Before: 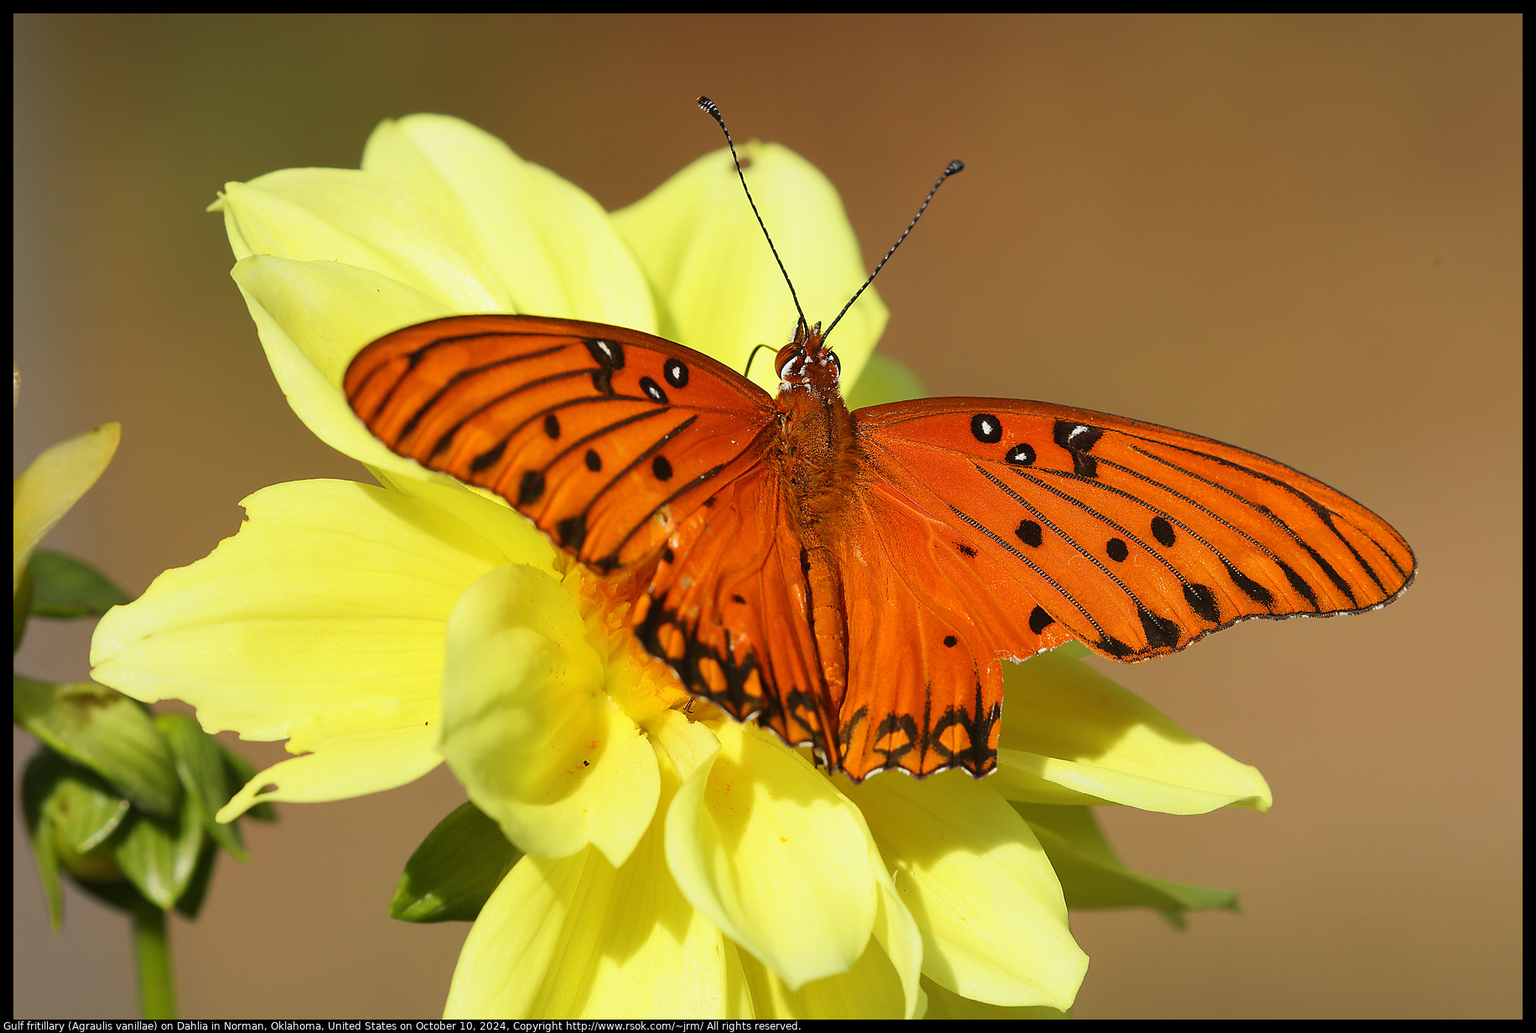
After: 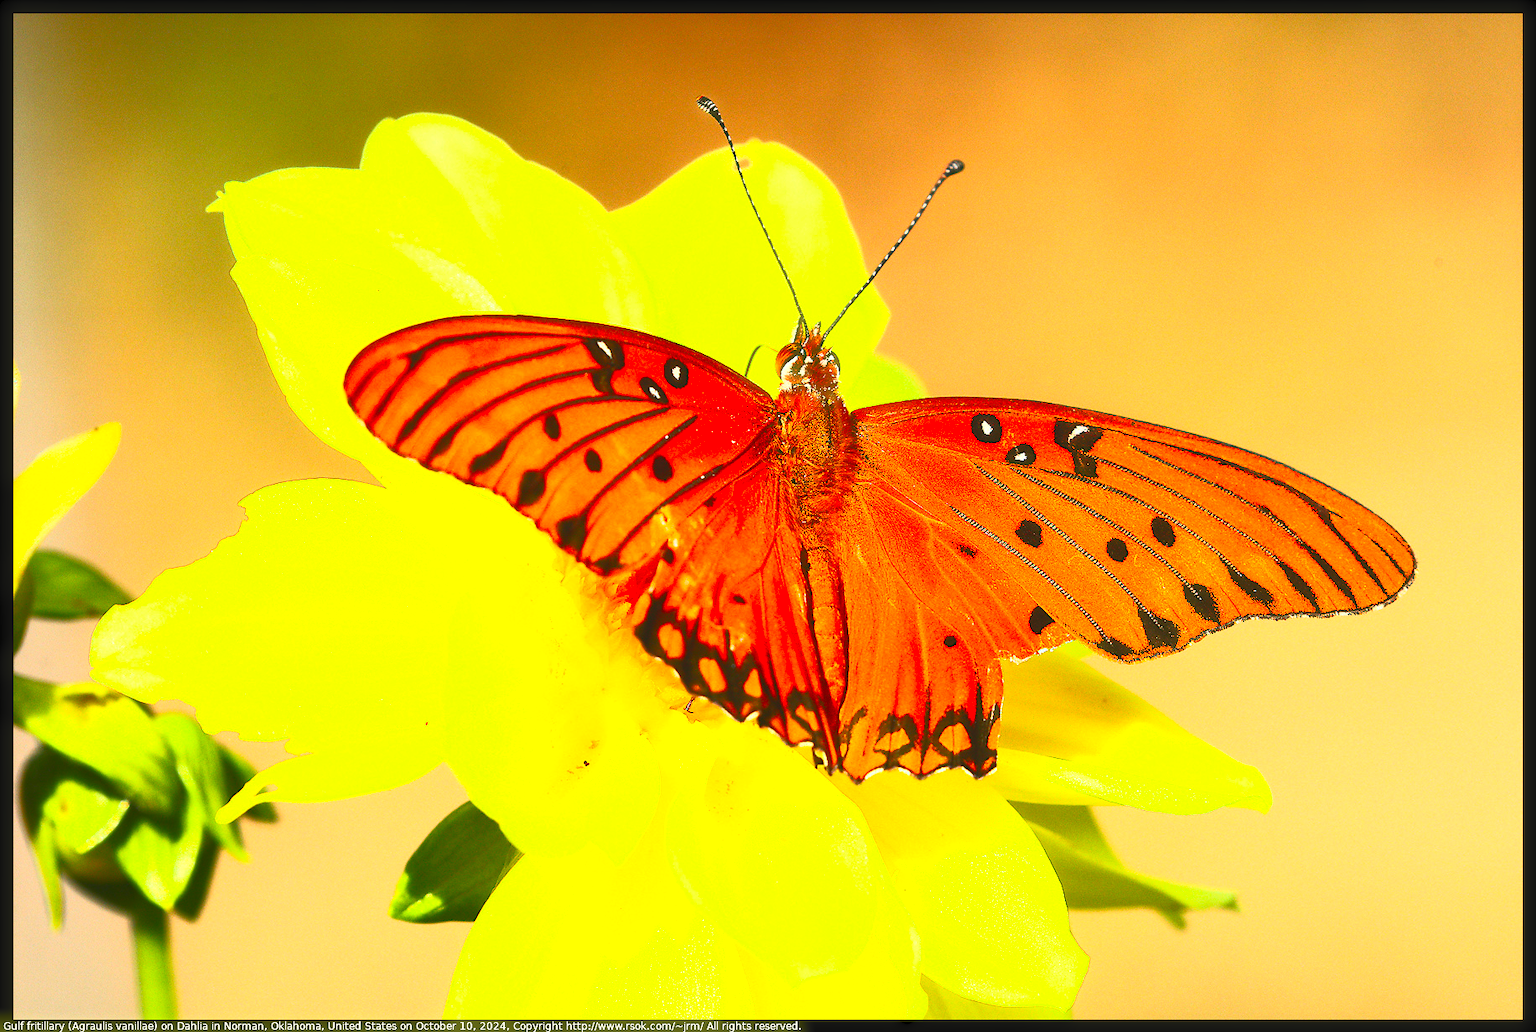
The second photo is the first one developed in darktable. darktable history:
contrast brightness saturation: contrast 0.996, brightness 0.982, saturation 0.986
haze removal: strength -0.091, compatibility mode true, adaptive false
exposure: exposure 0.188 EV, compensate highlight preservation false
